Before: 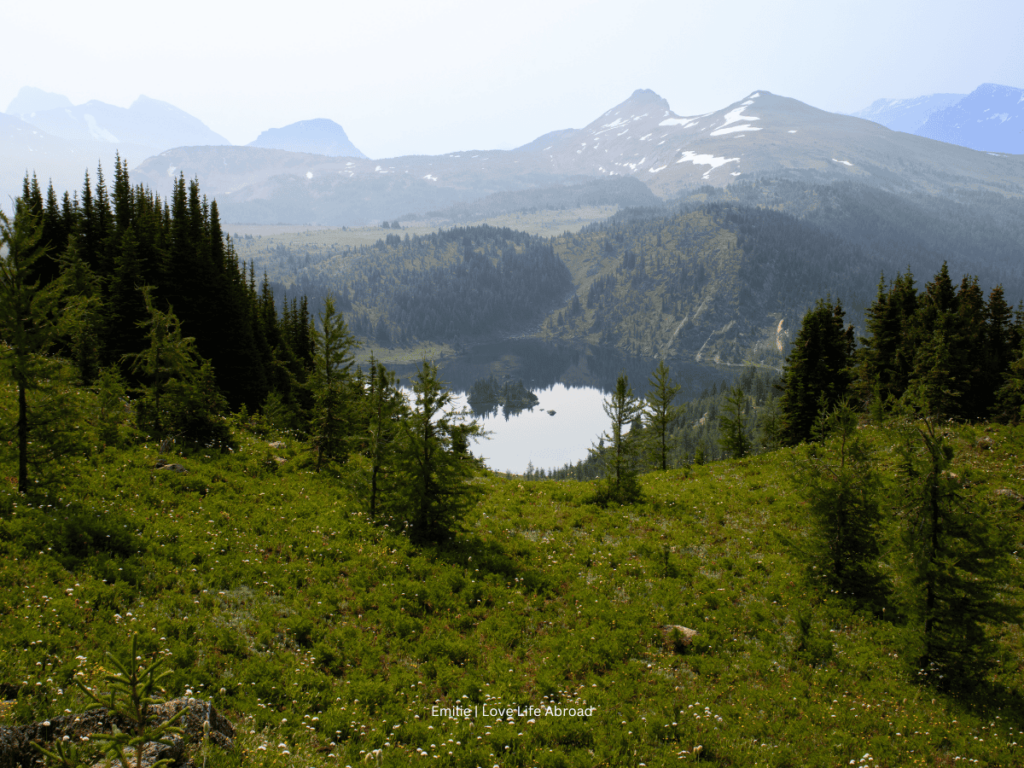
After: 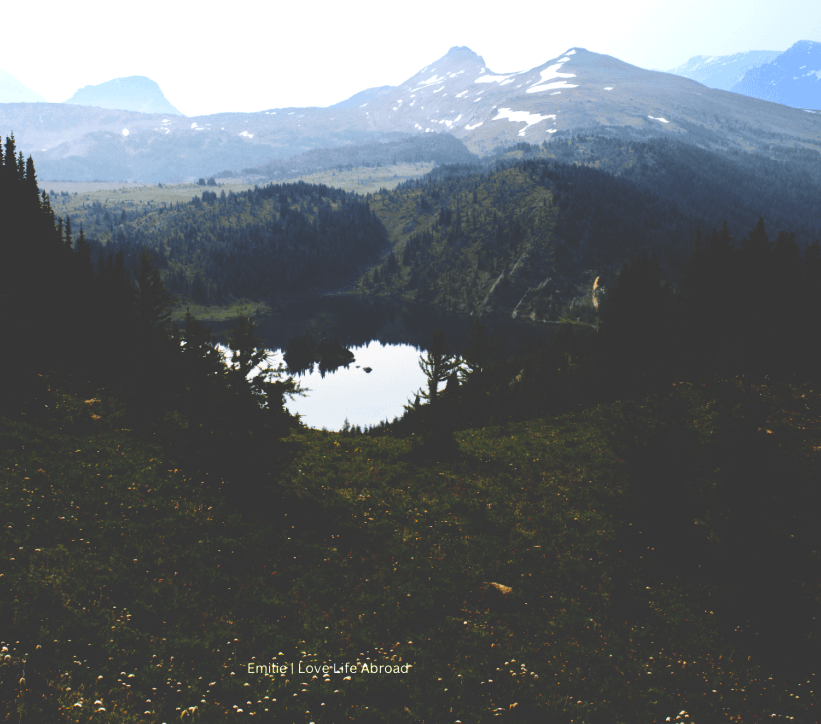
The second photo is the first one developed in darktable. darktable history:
crop and rotate: left 18.066%, top 5.728%, right 1.707%
base curve: curves: ch0 [(0, 0.036) (0.083, 0.04) (0.804, 1)], exposure shift 0.01, preserve colors none
